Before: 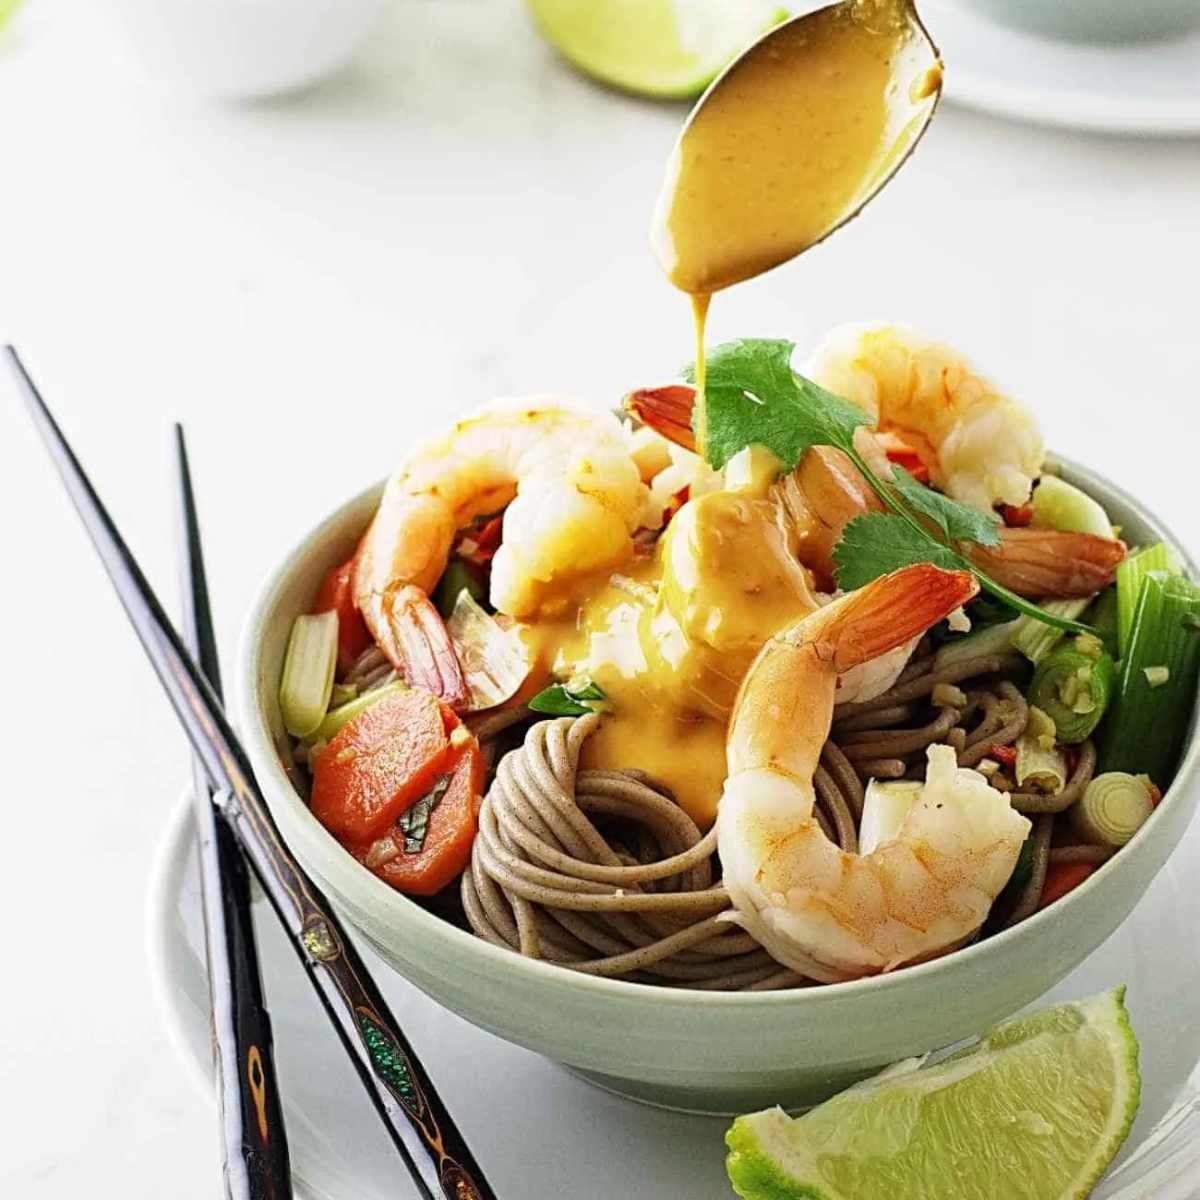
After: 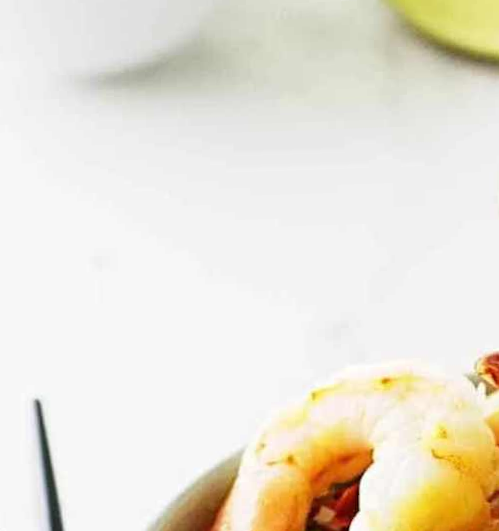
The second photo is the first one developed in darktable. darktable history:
crop and rotate: left 10.817%, top 0.062%, right 47.194%, bottom 53.626%
rotate and perspective: rotation -1.32°, lens shift (horizontal) -0.031, crop left 0.015, crop right 0.985, crop top 0.047, crop bottom 0.982
